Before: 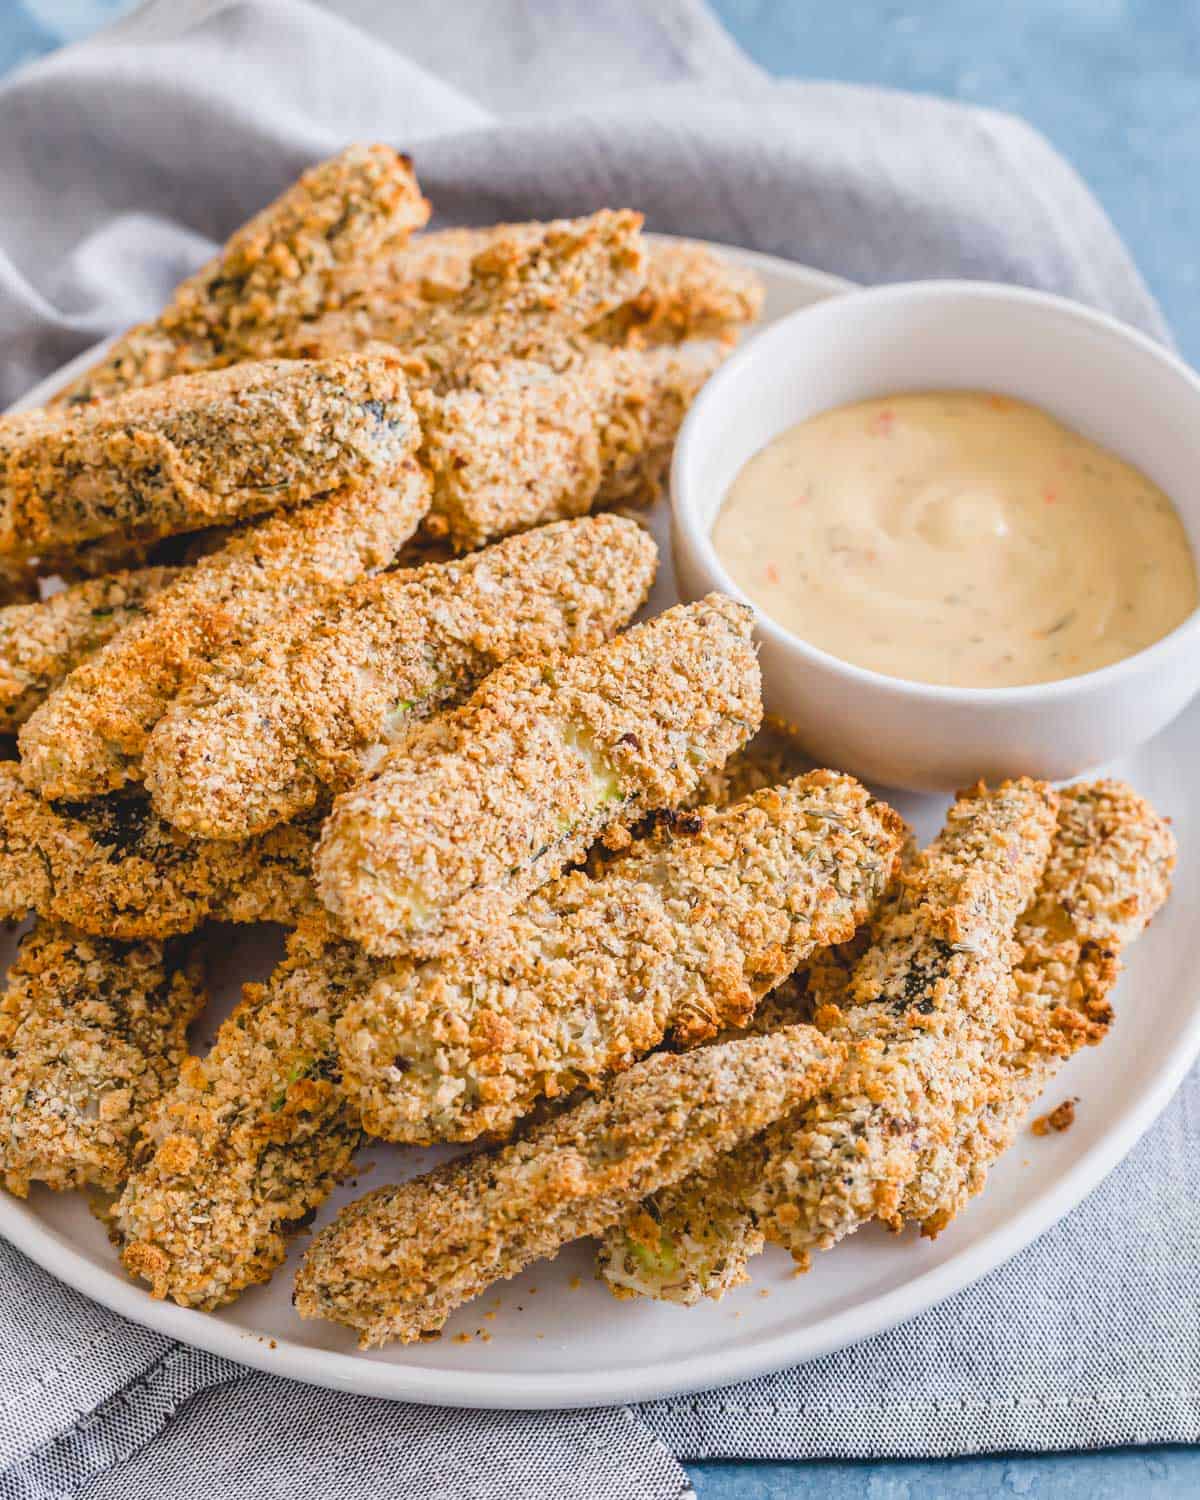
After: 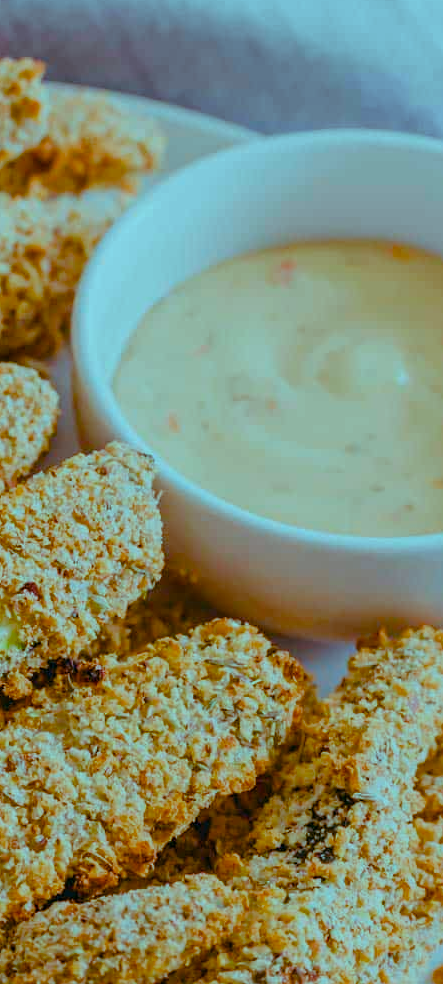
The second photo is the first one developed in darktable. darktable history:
exposure: black level correction 0.001, exposure -0.125 EV, compensate exposure bias true, compensate highlight preservation false
color balance rgb: shadows lift › luminance -7.7%, shadows lift › chroma 2.13%, shadows lift › hue 165.27°, power › luminance -7.77%, power › chroma 1.34%, power › hue 330.55°, highlights gain › luminance -33.33%, highlights gain › chroma 5.68%, highlights gain › hue 217.2°, global offset › luminance -0.33%, global offset › chroma 0.11%, global offset › hue 165.27°, perceptual saturation grading › global saturation 27.72%, perceptual saturation grading › highlights -25%, perceptual saturation grading › mid-tones 25%, perceptual saturation grading › shadows 50%
crop and rotate: left 49.936%, top 10.094%, right 13.136%, bottom 24.256%
